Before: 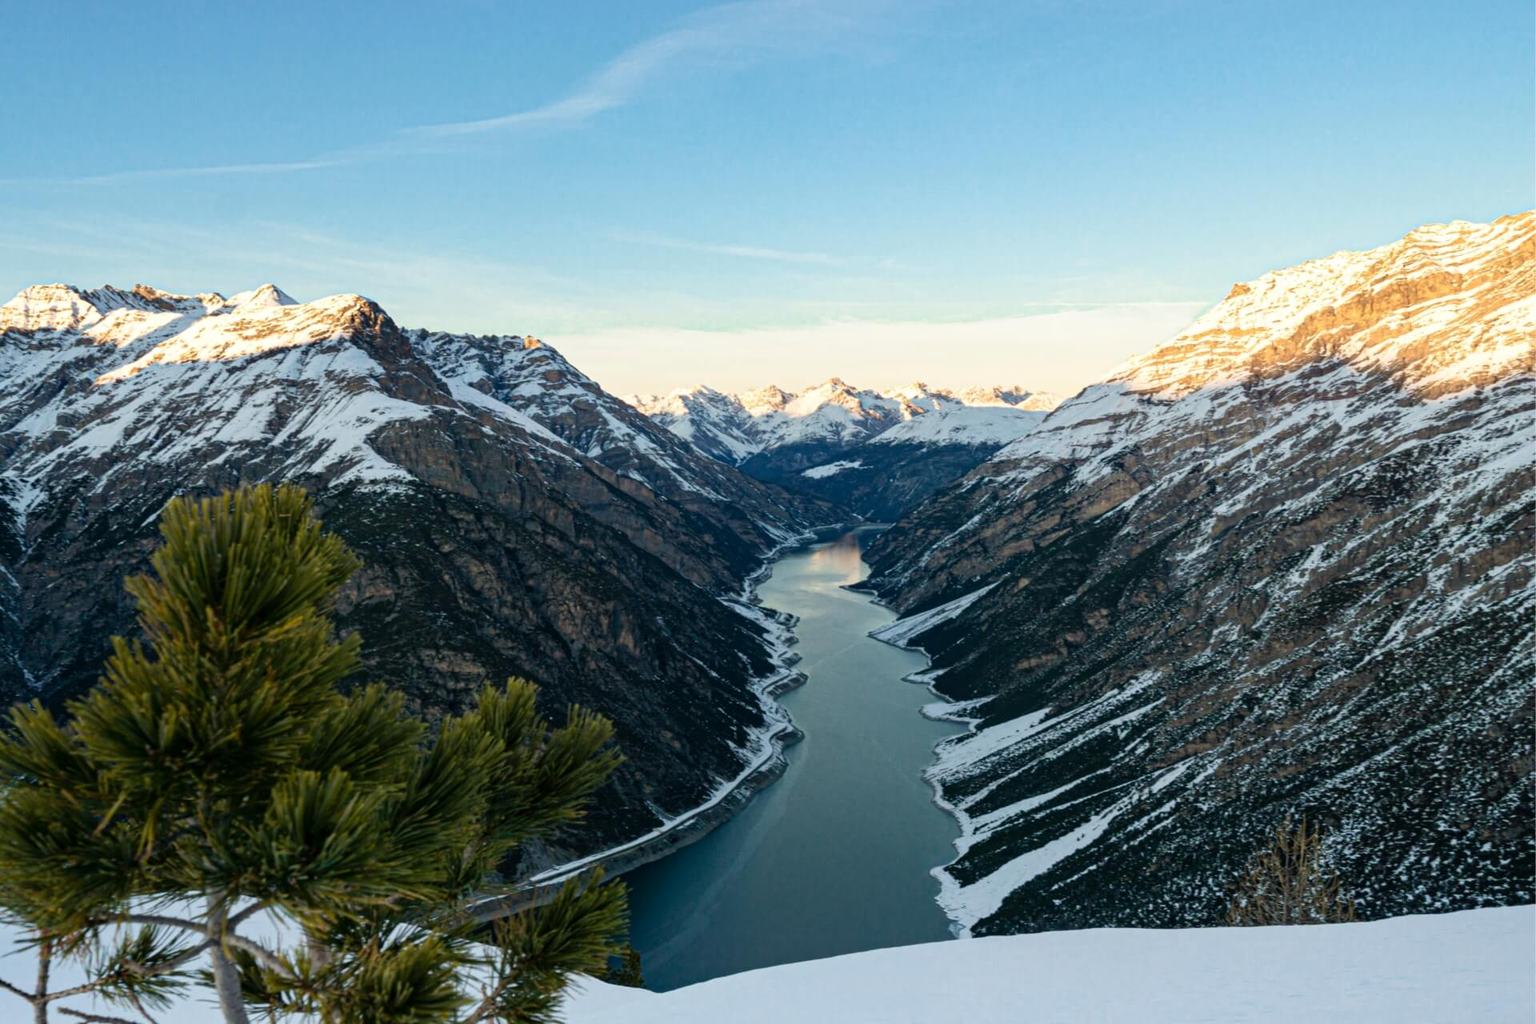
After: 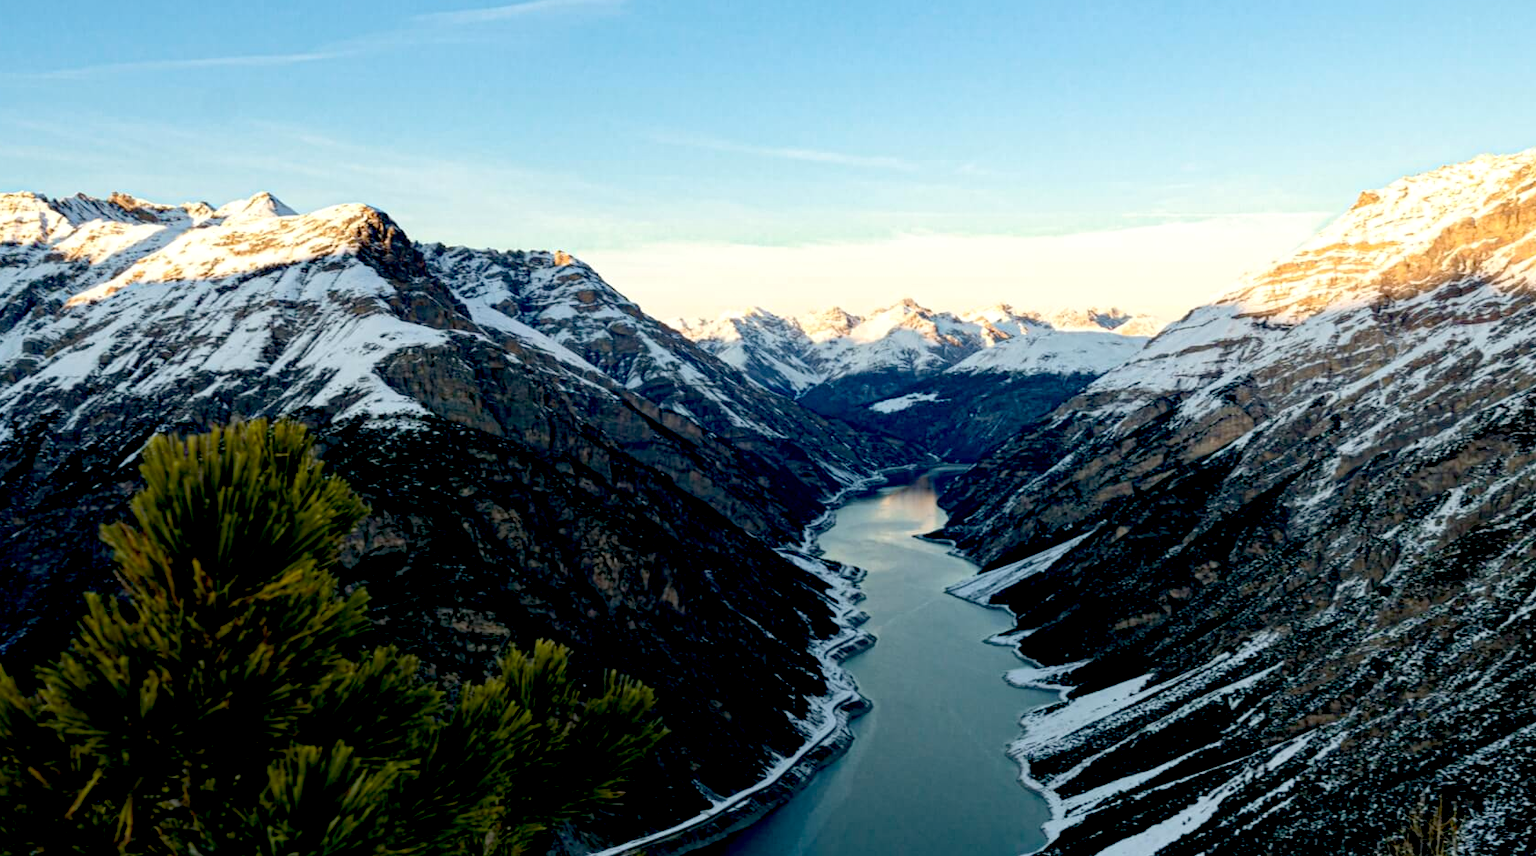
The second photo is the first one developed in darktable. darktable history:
crop and rotate: left 2.425%, top 11.305%, right 9.6%, bottom 15.08%
contrast equalizer: octaves 7, y [[0.6 ×6], [0.55 ×6], [0 ×6], [0 ×6], [0 ×6]], mix -0.2
exposure: black level correction 0.025, exposure 0.182 EV, compensate highlight preservation false
